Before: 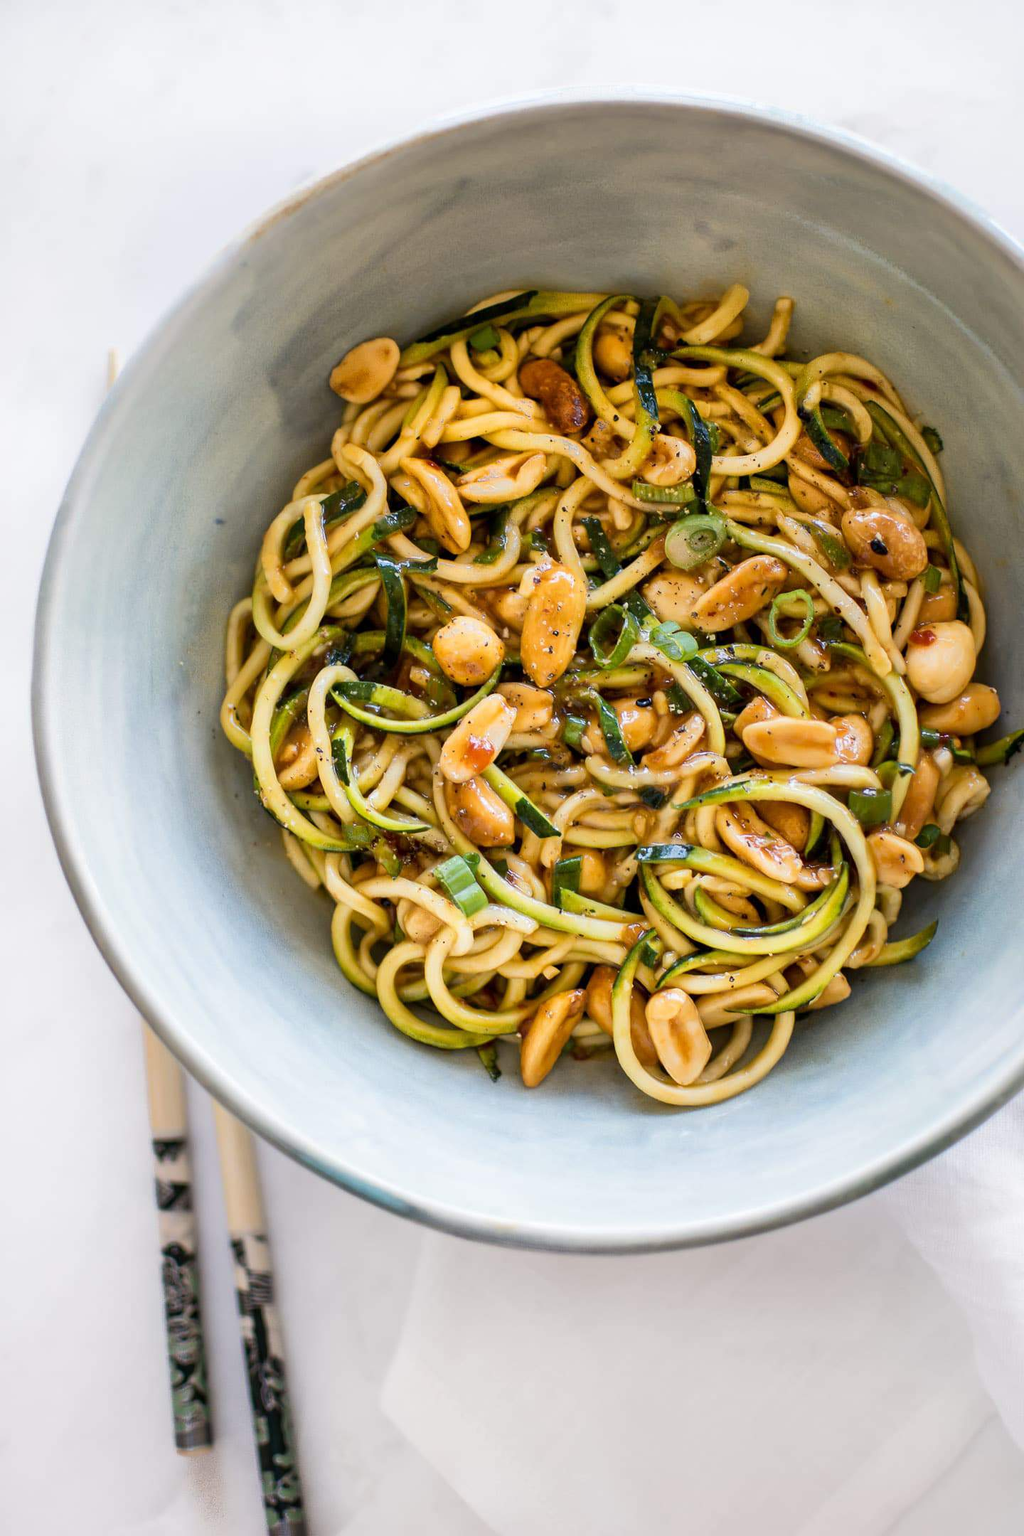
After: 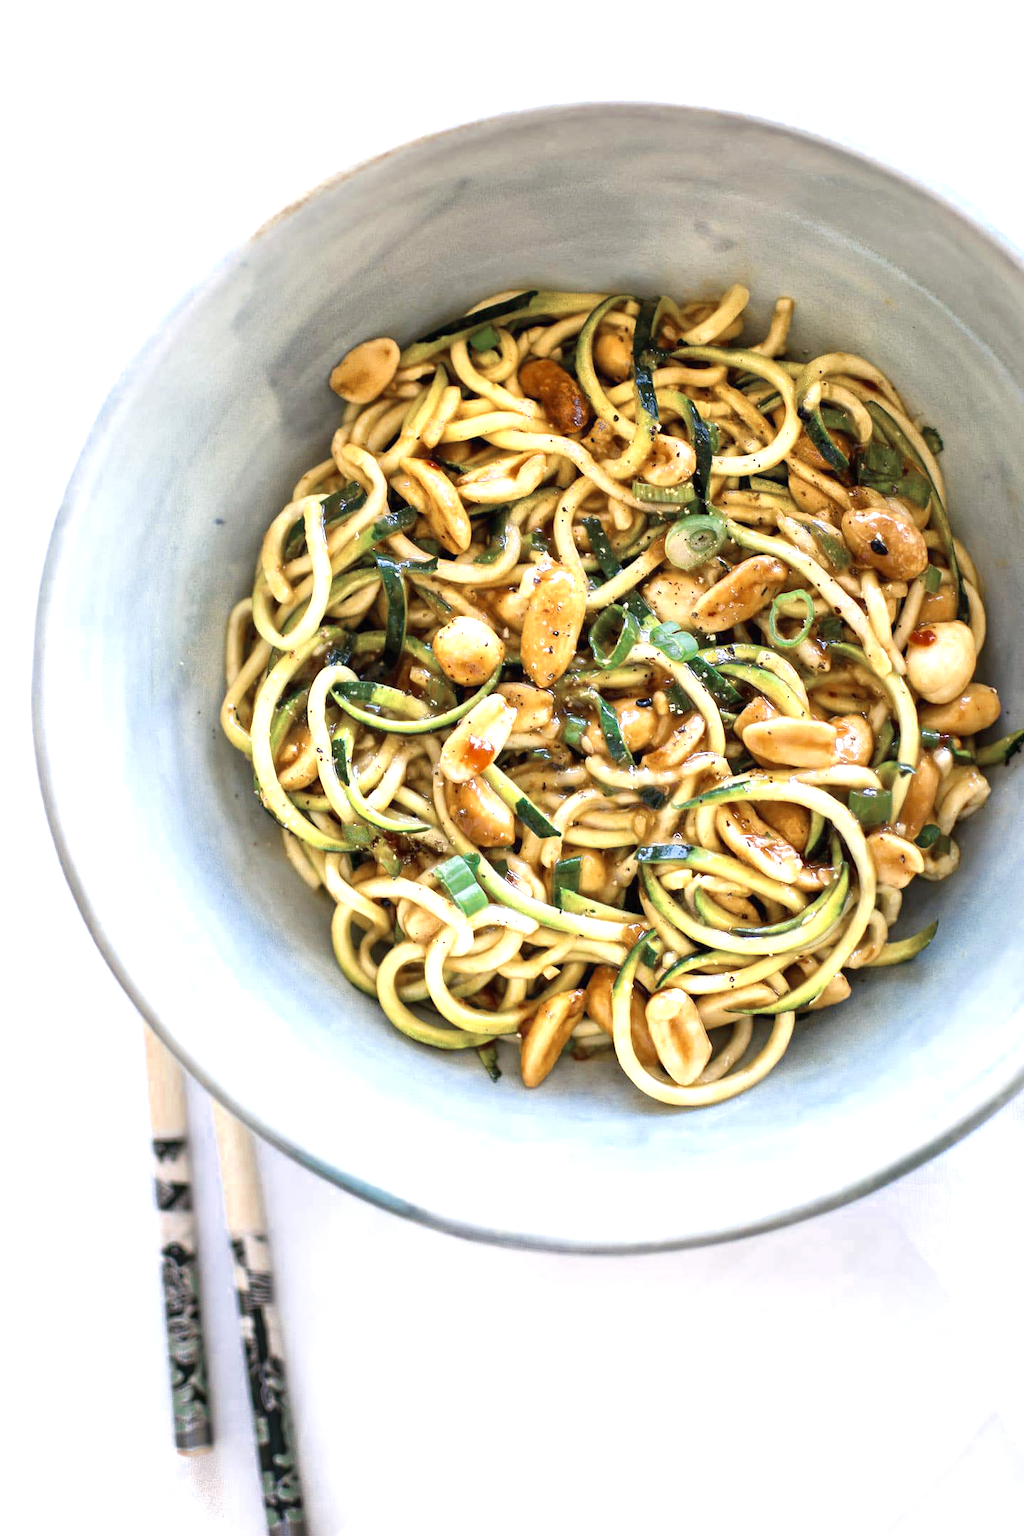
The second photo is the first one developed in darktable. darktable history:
exposure: black level correction -0.001, exposure 0.9 EV, compensate exposure bias true, compensate highlight preservation false
white balance: red 0.974, blue 1.044
color zones: curves: ch0 [(0, 0.5) (0.125, 0.4) (0.25, 0.5) (0.375, 0.4) (0.5, 0.4) (0.625, 0.35) (0.75, 0.35) (0.875, 0.5)]; ch1 [(0, 0.35) (0.125, 0.45) (0.25, 0.35) (0.375, 0.35) (0.5, 0.35) (0.625, 0.35) (0.75, 0.45) (0.875, 0.35)]; ch2 [(0, 0.6) (0.125, 0.5) (0.25, 0.5) (0.375, 0.6) (0.5, 0.6) (0.625, 0.5) (0.75, 0.5) (0.875, 0.5)]
